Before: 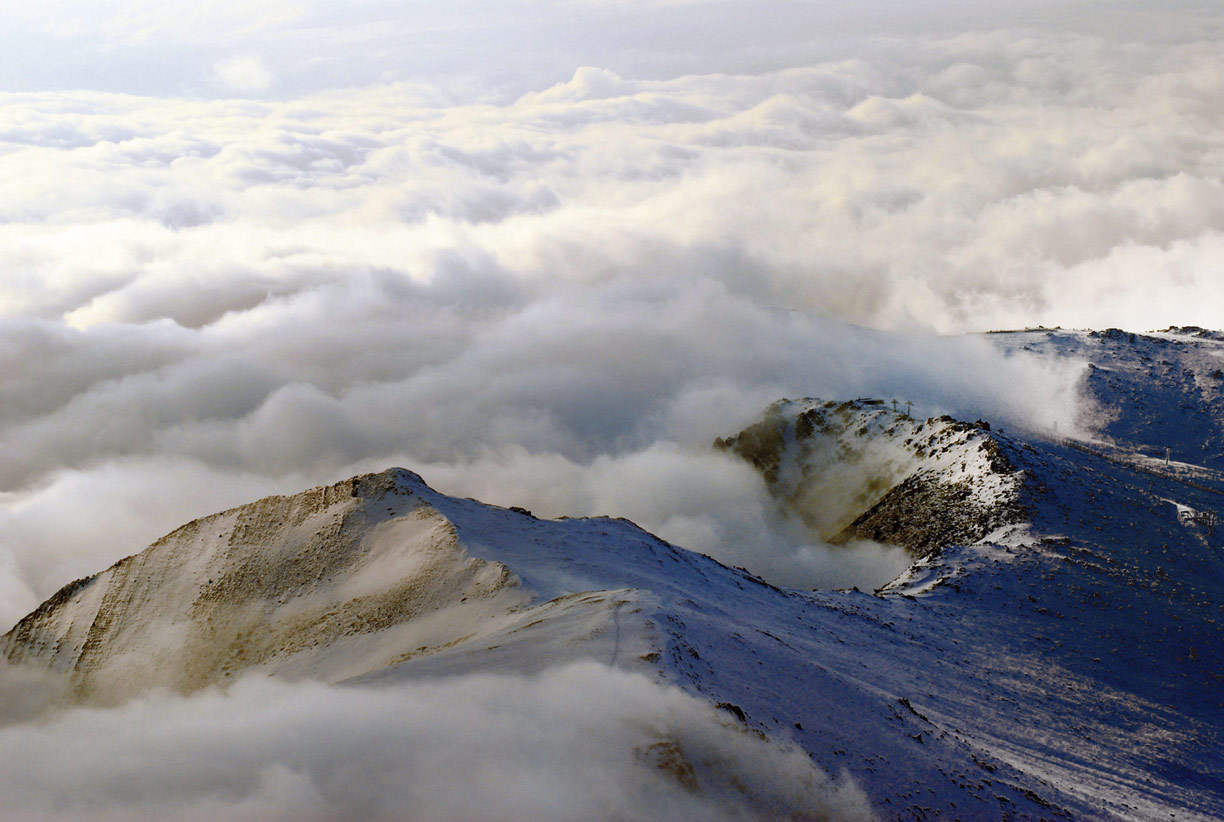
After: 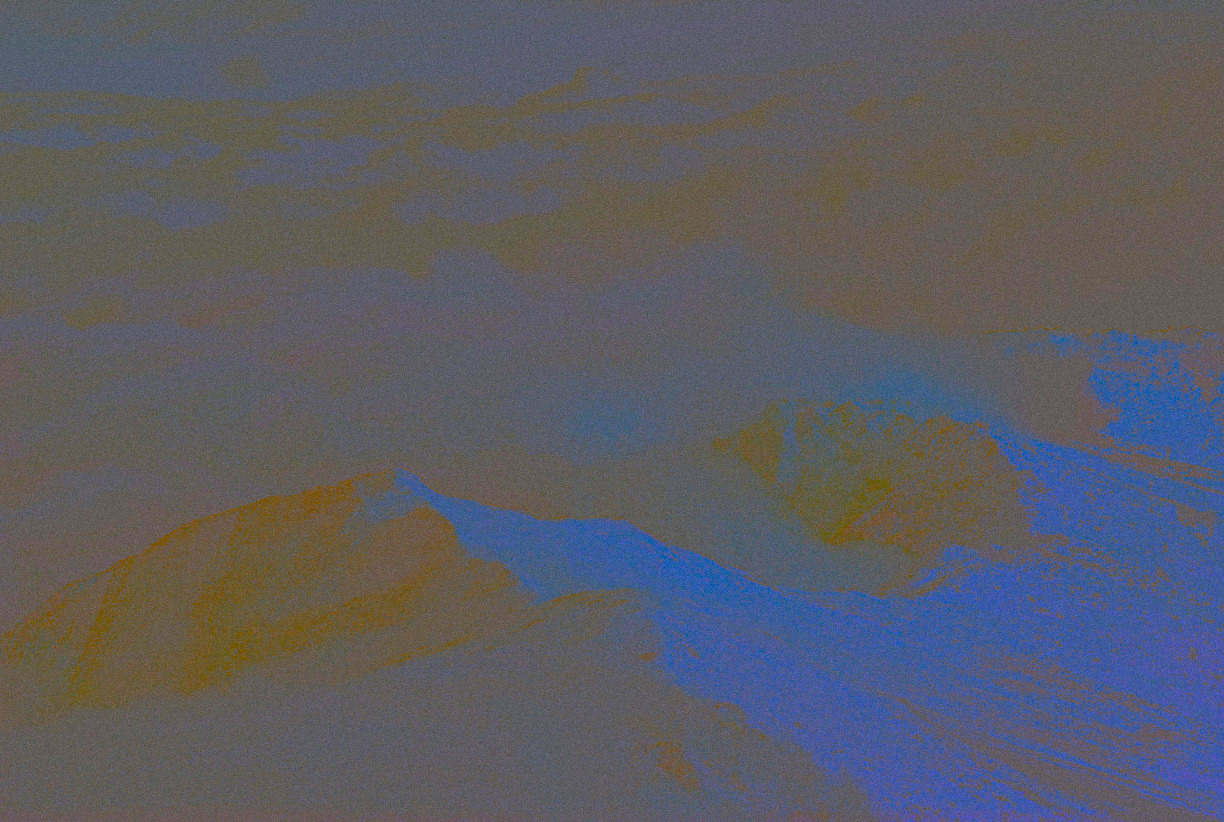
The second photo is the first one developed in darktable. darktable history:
grain: on, module defaults
contrast brightness saturation: contrast -0.99, brightness -0.17, saturation 0.75
local contrast: on, module defaults
tone equalizer: on, module defaults
